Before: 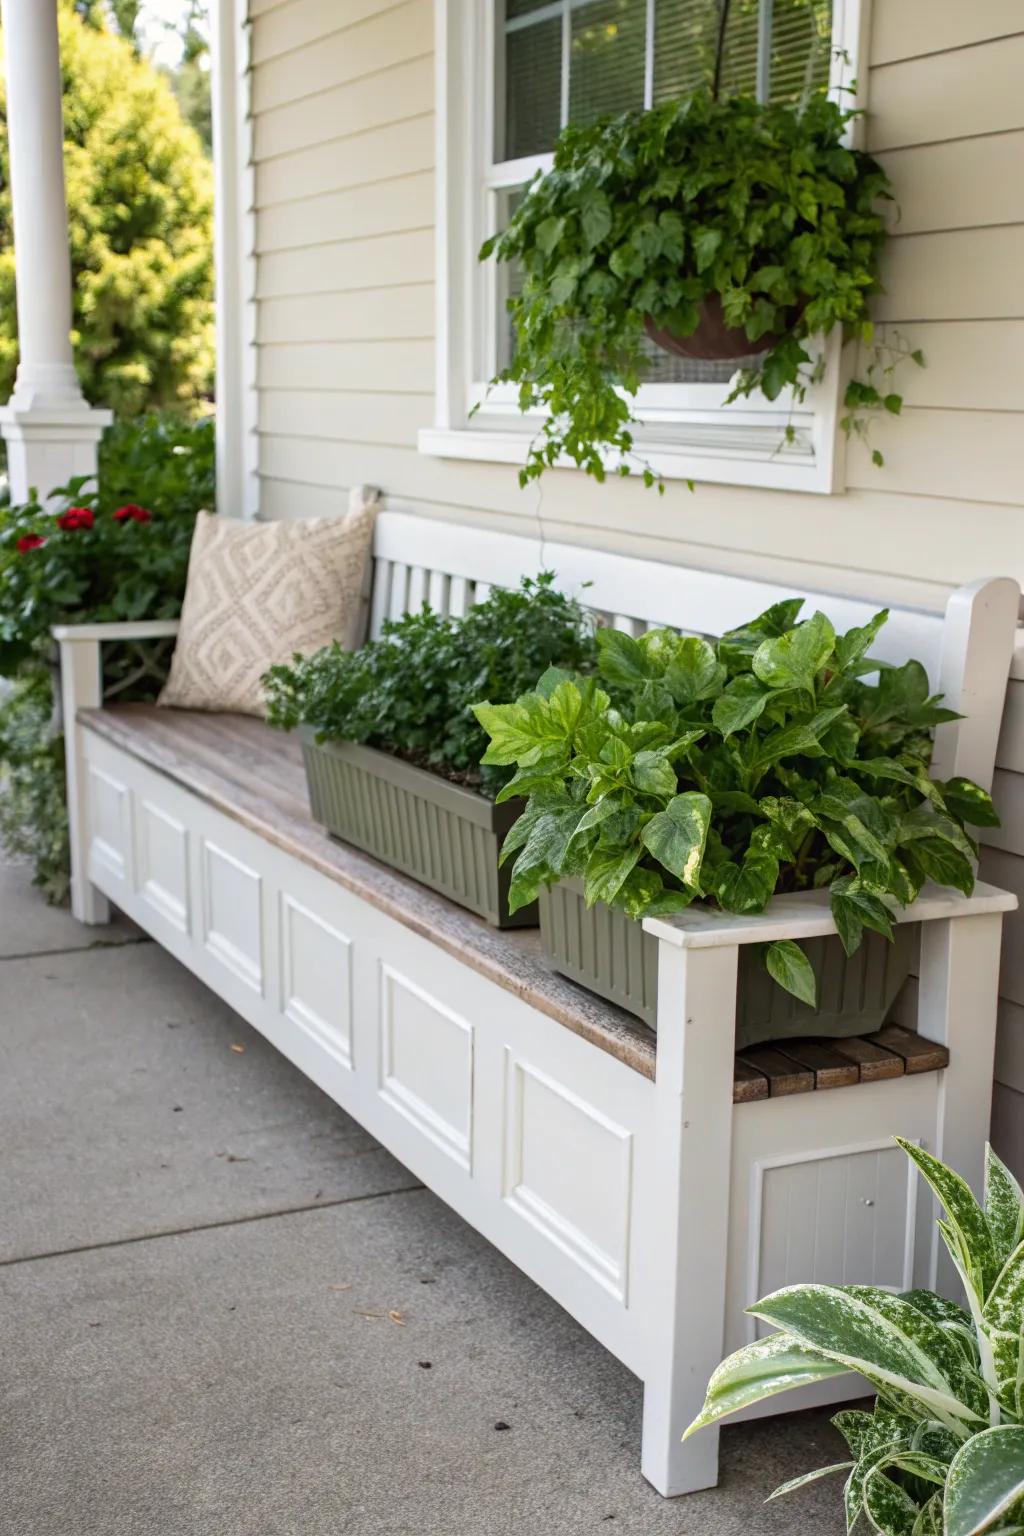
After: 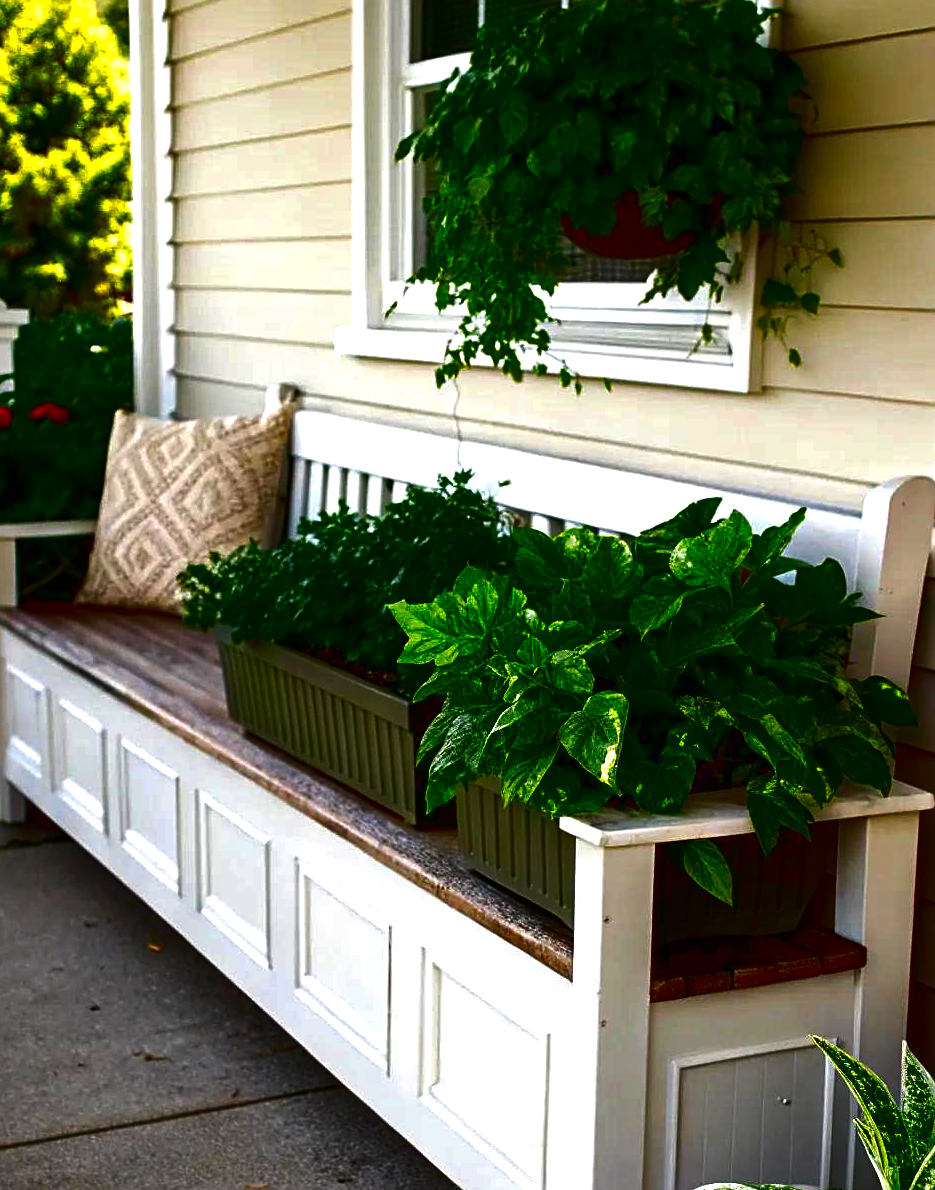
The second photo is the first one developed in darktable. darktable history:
sharpen: on, module defaults
crop: left 8.155%, top 6.611%, bottom 15.385%
contrast brightness saturation: brightness -1, saturation 1
shadows and highlights: shadows 35, highlights -35, soften with gaussian
exposure: black level correction 0, exposure 0.5 EV, compensate exposure bias true, compensate highlight preservation false
